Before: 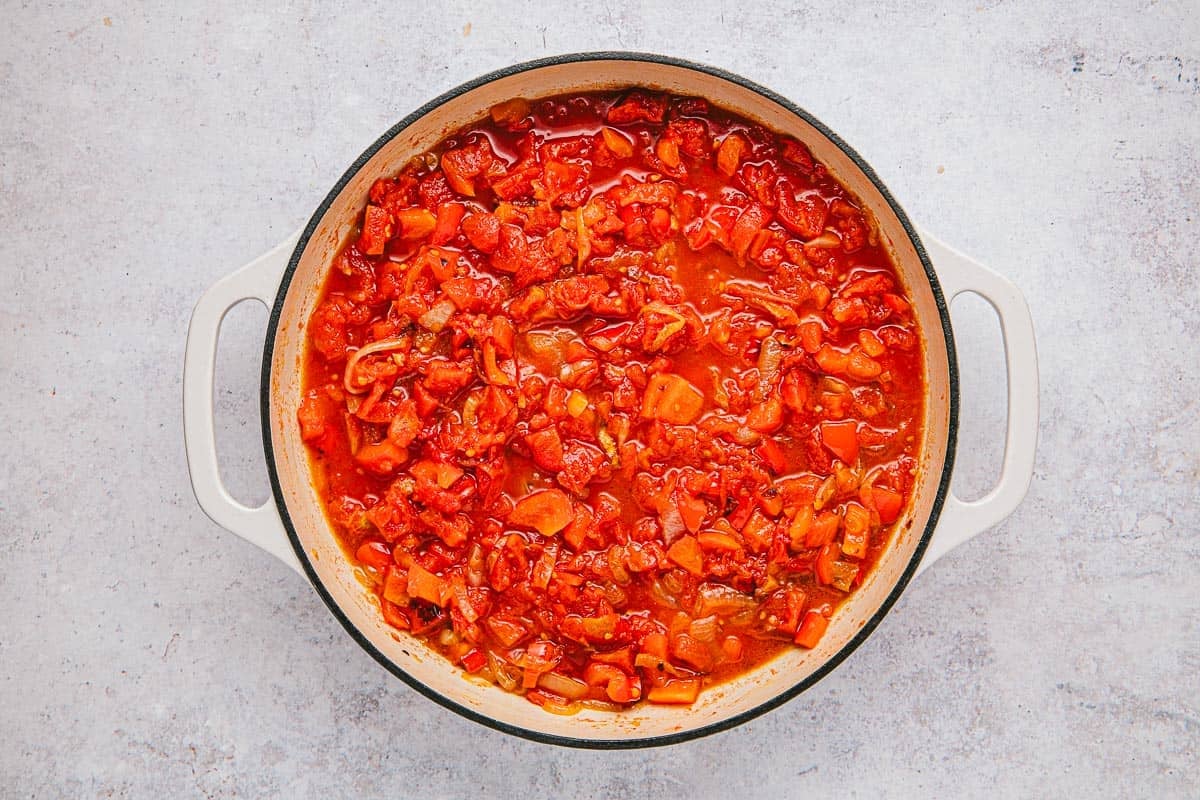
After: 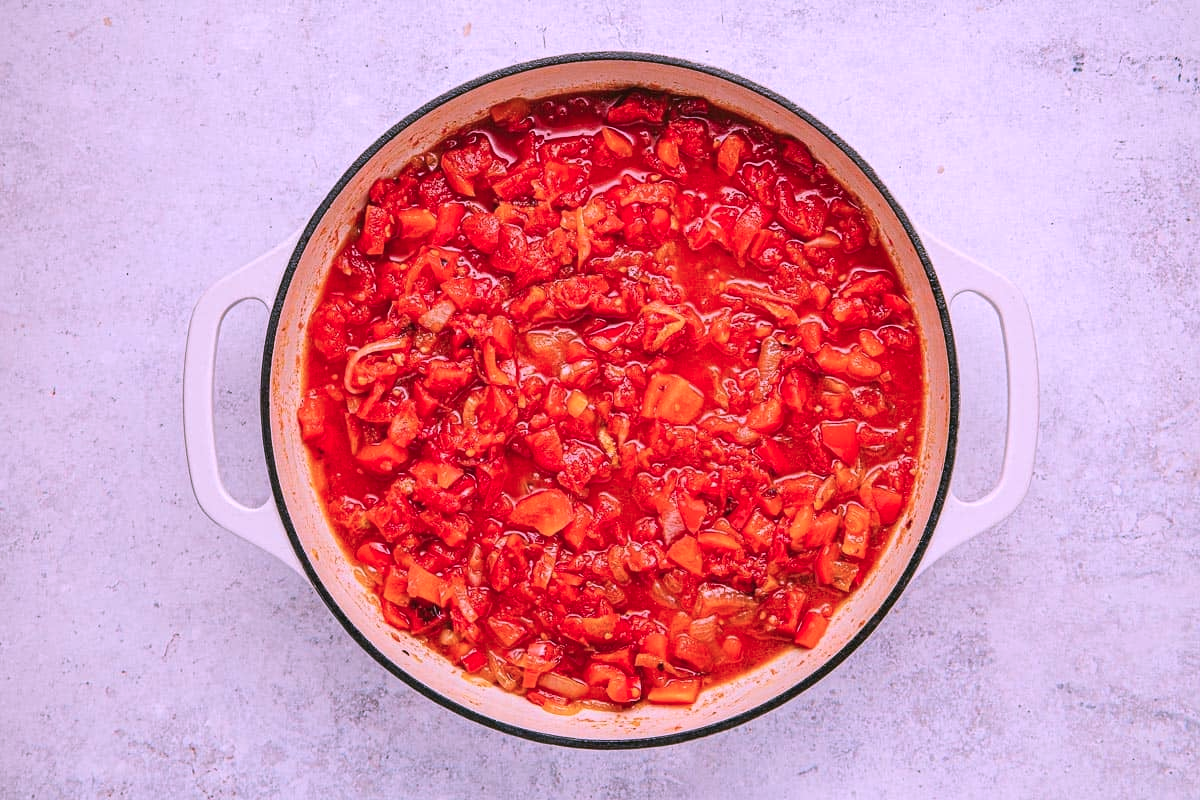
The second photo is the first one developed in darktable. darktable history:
color correction: highlights a* 15.34, highlights b* -20.55
